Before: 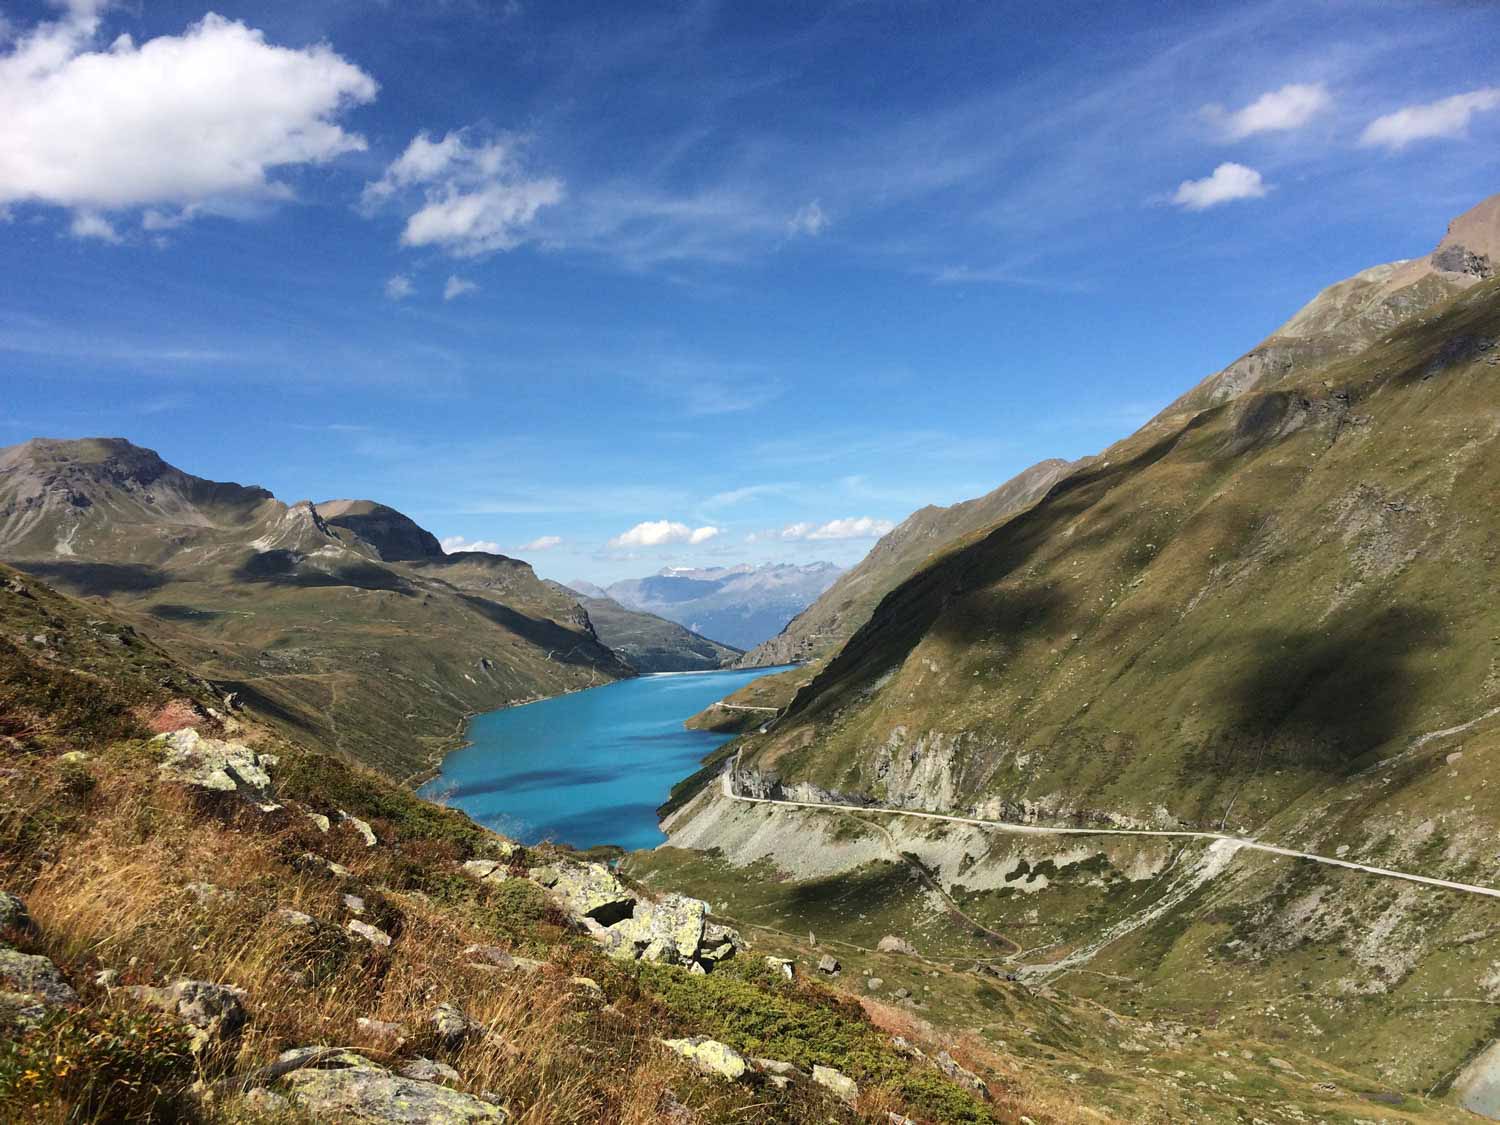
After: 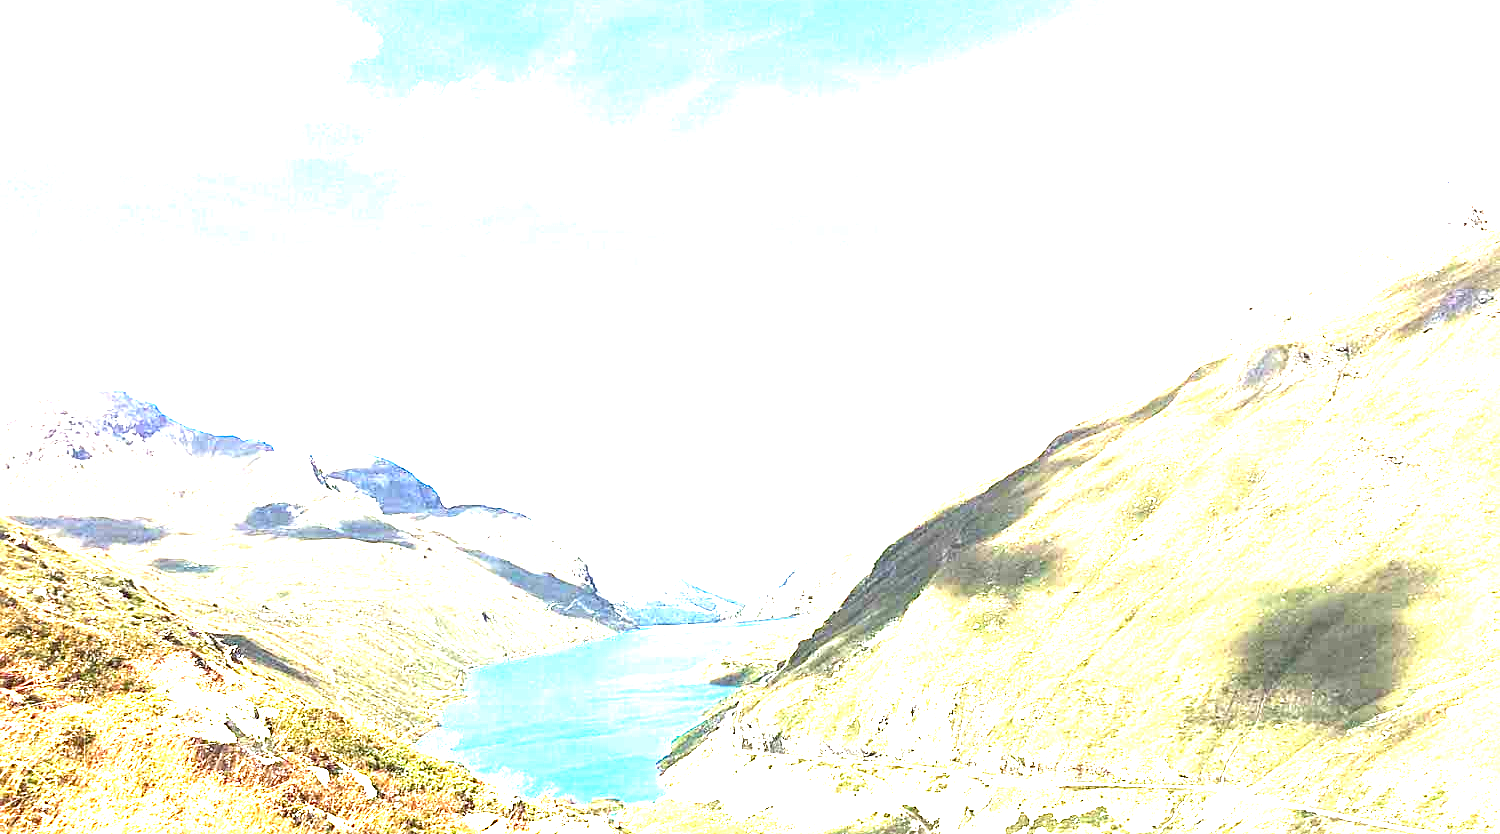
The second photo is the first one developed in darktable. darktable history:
exposure: black level correction 0, exposure 4.055 EV, compensate highlight preservation false
sharpen: on, module defaults
crop: top 4.216%, bottom 21.615%
